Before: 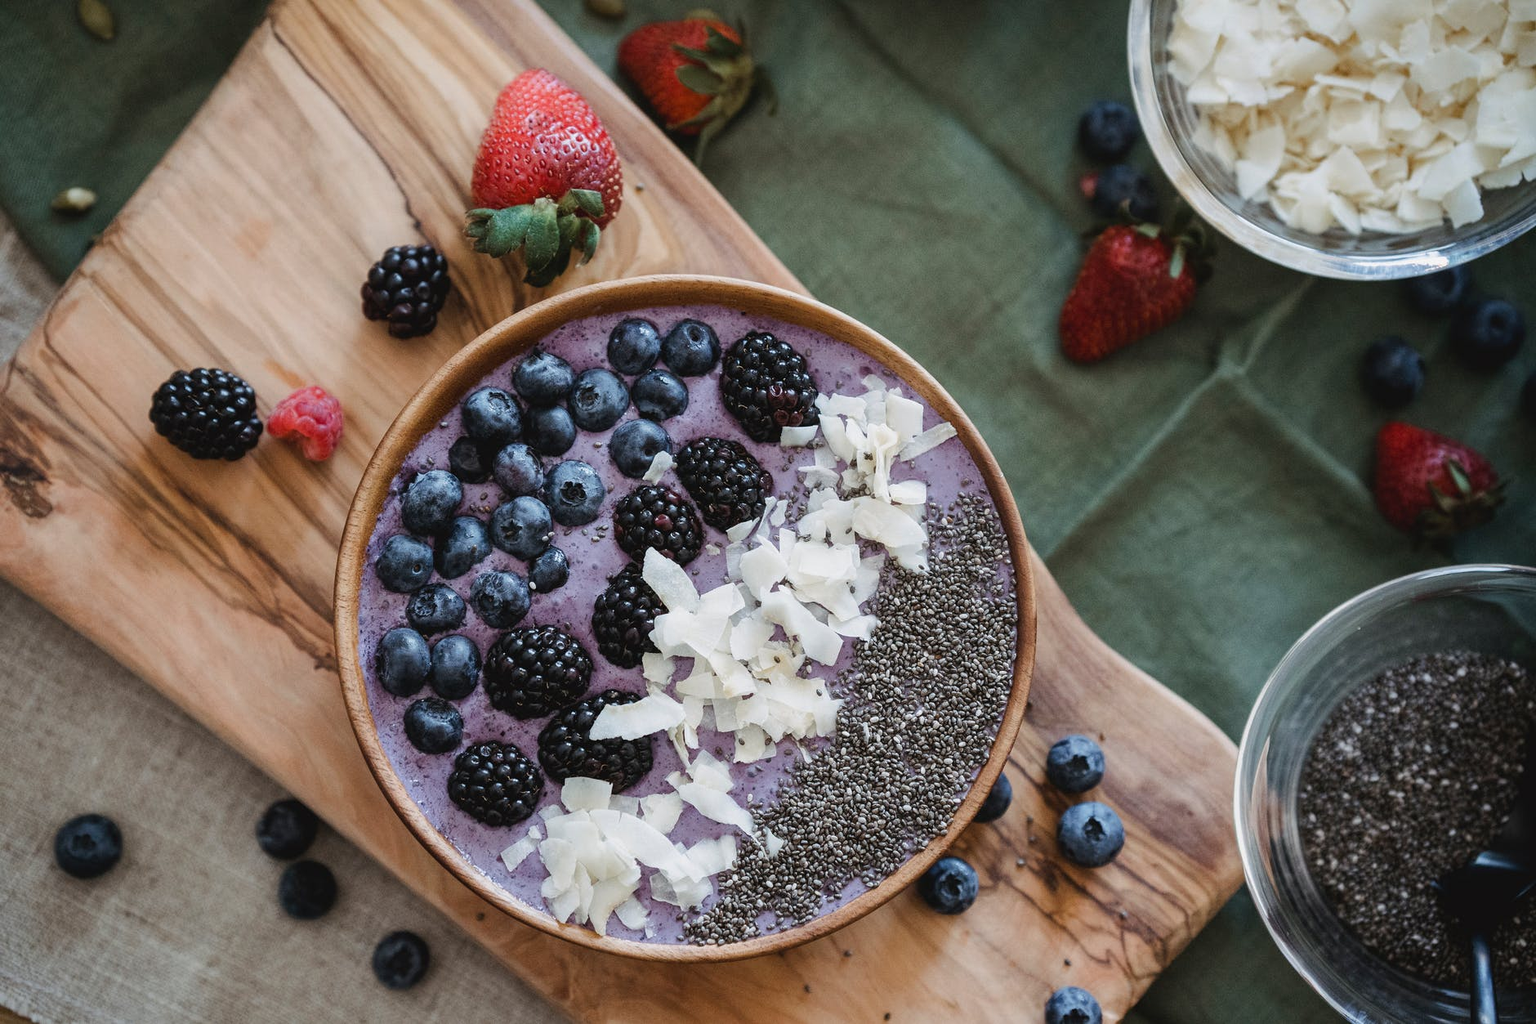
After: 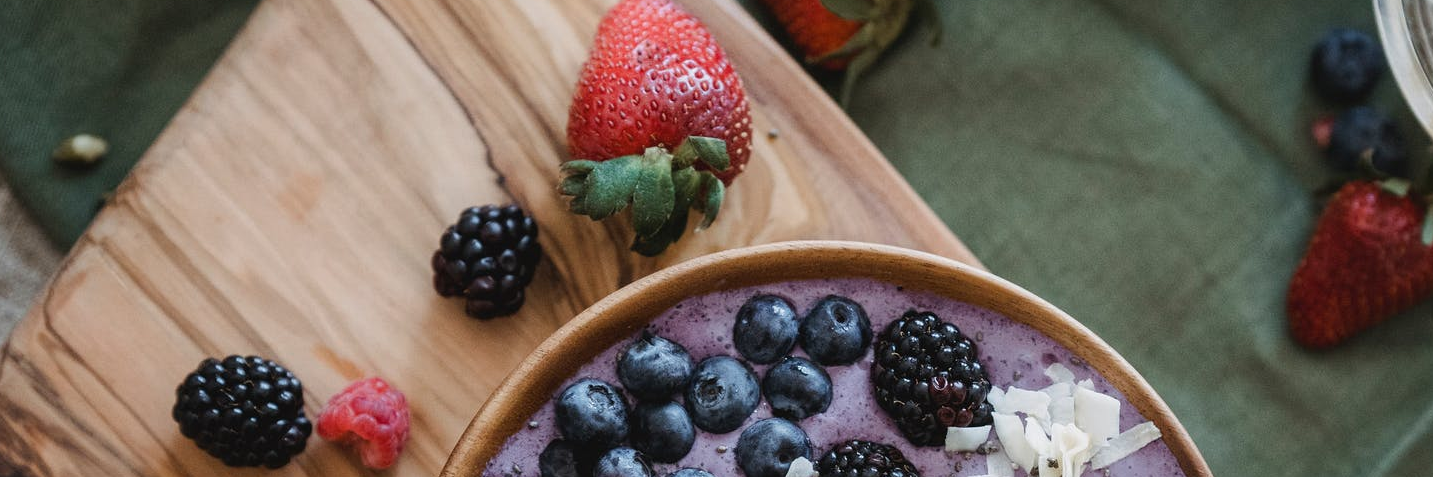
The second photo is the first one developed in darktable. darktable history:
rgb levels: preserve colors max RGB
crop: left 0.579%, top 7.627%, right 23.167%, bottom 54.275%
